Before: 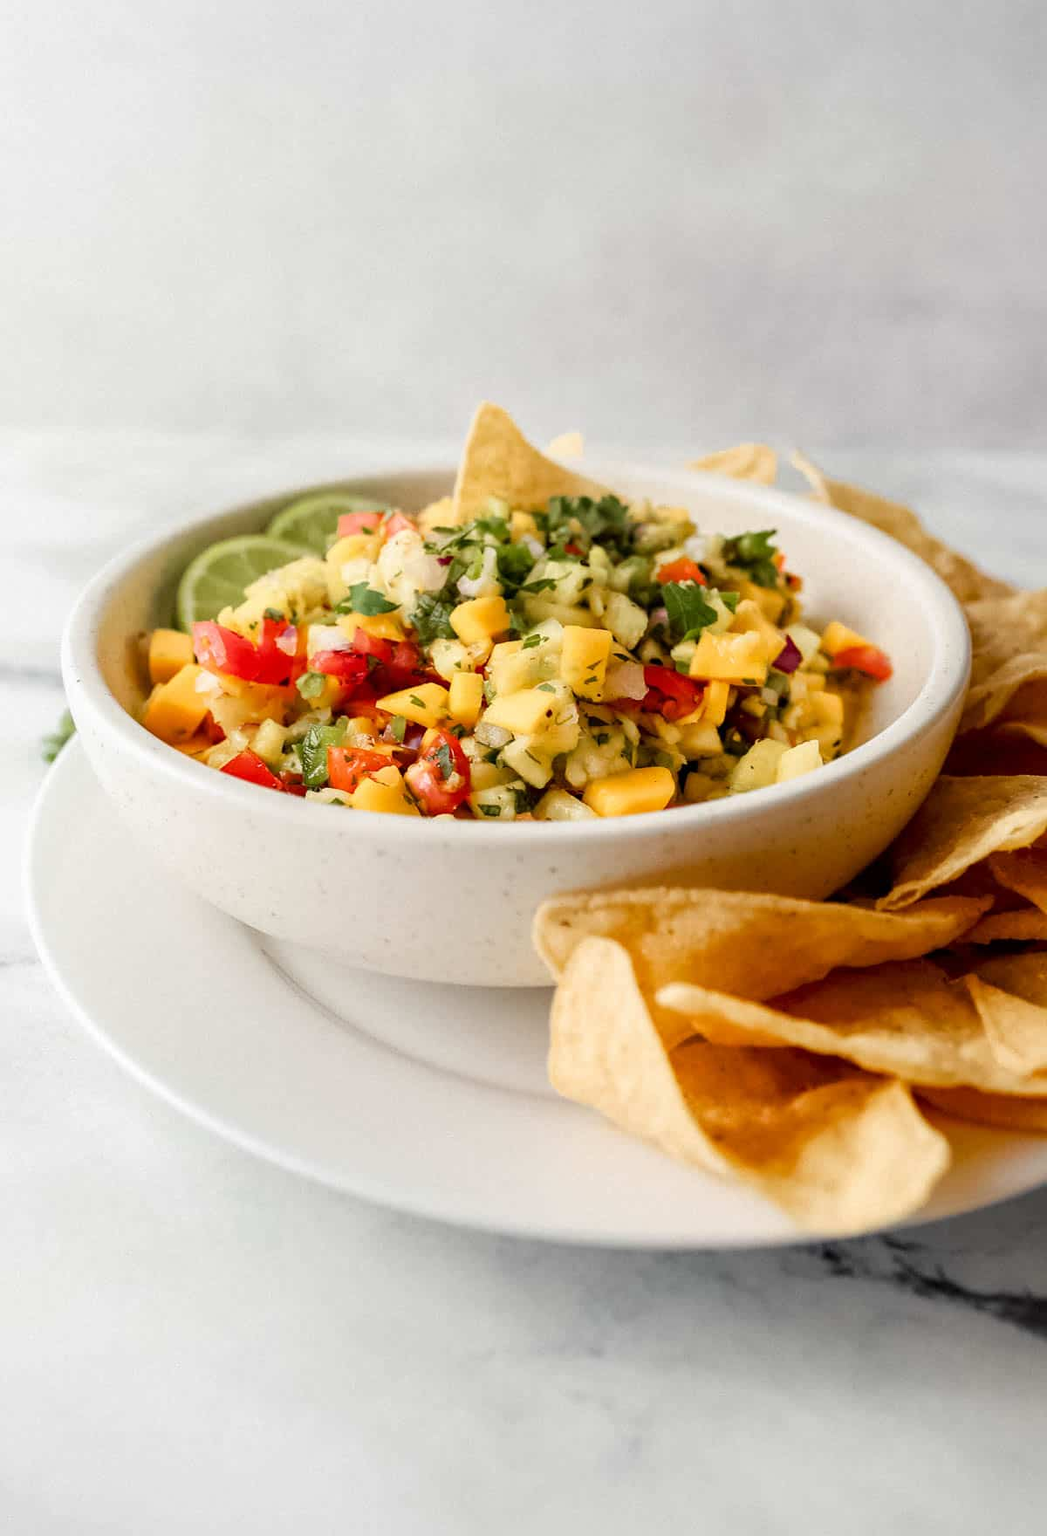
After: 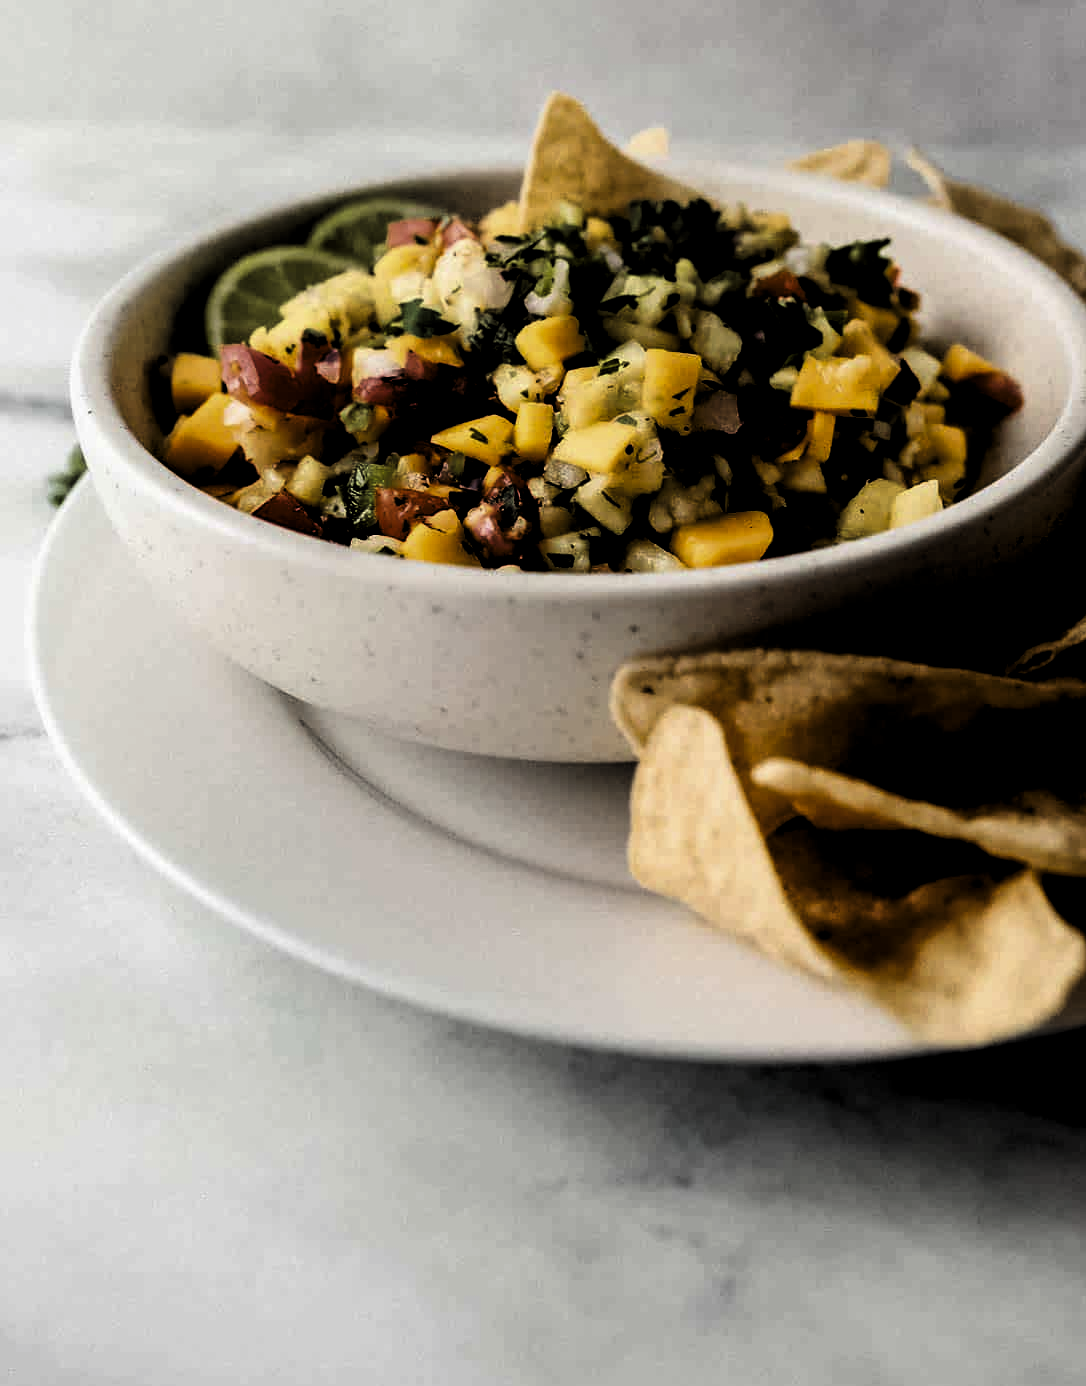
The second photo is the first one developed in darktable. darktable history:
contrast brightness saturation: contrast 0.18, saturation 0.3
crop: top 20.916%, right 9.437%, bottom 0.316%
levels: mode automatic, black 8.58%, gray 59.42%, levels [0, 0.445, 1]
